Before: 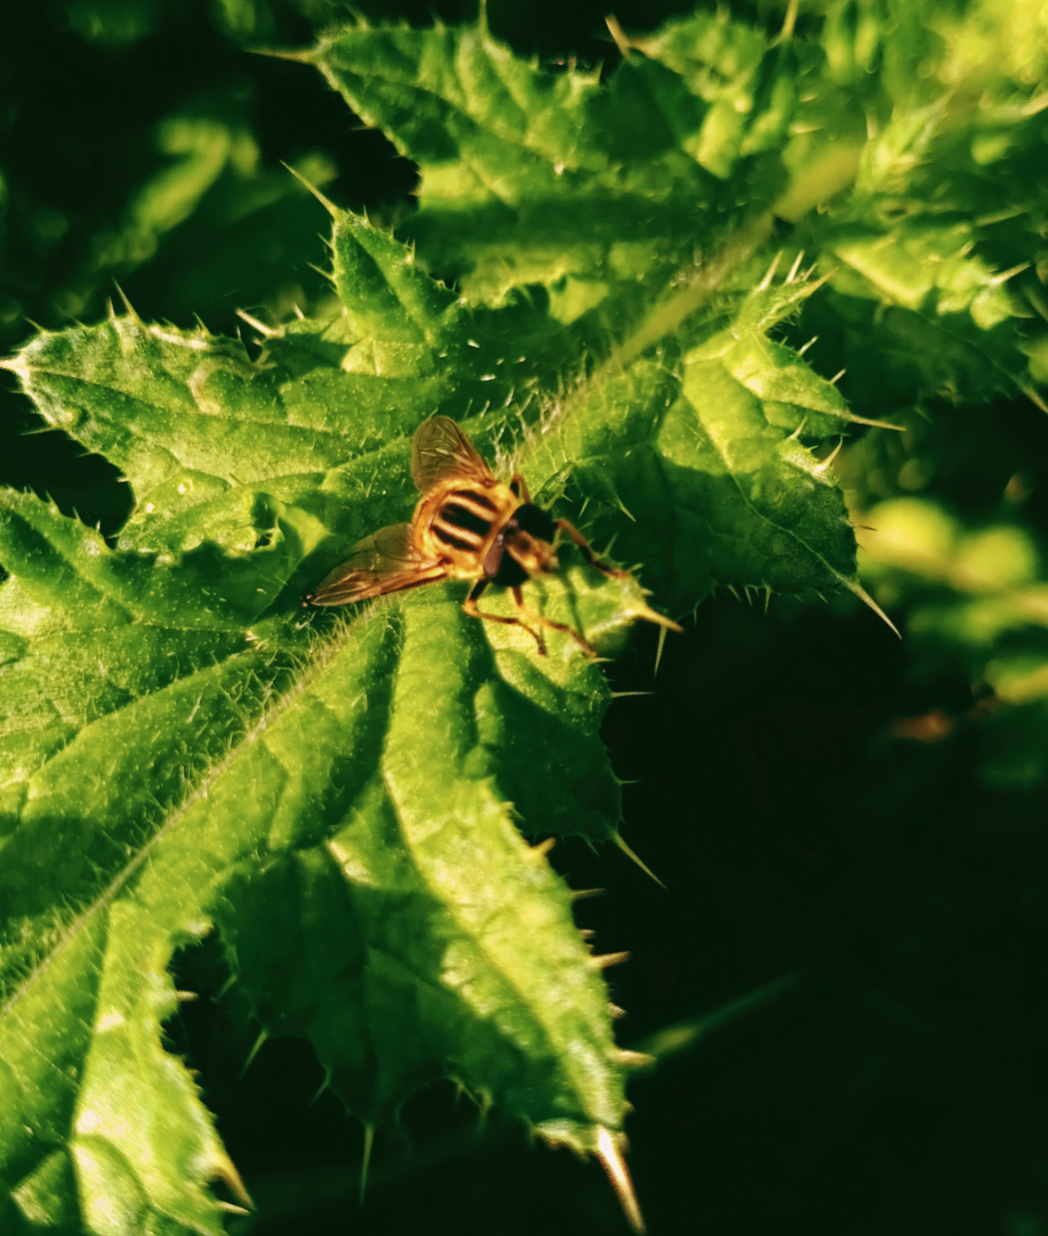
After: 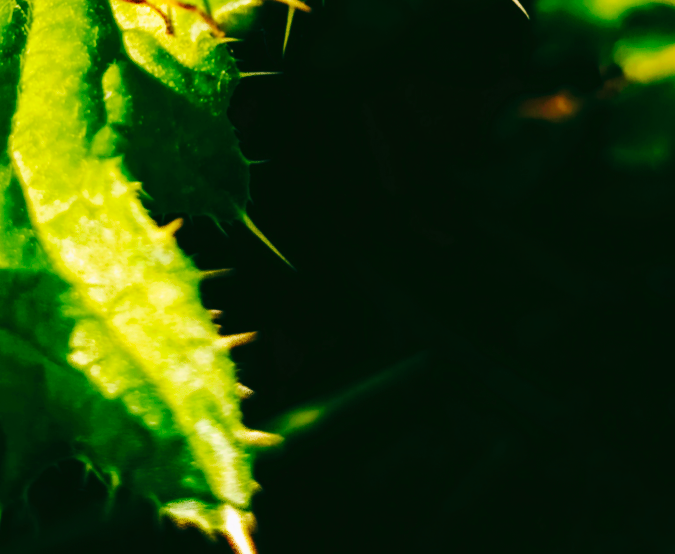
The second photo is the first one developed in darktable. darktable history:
crop and rotate: left 35.509%, top 50.238%, bottom 4.934%
white balance: red 0.983, blue 1.036
base curve: curves: ch0 [(0, 0) (0.032, 0.025) (0.121, 0.166) (0.206, 0.329) (0.605, 0.79) (1, 1)], preserve colors none
